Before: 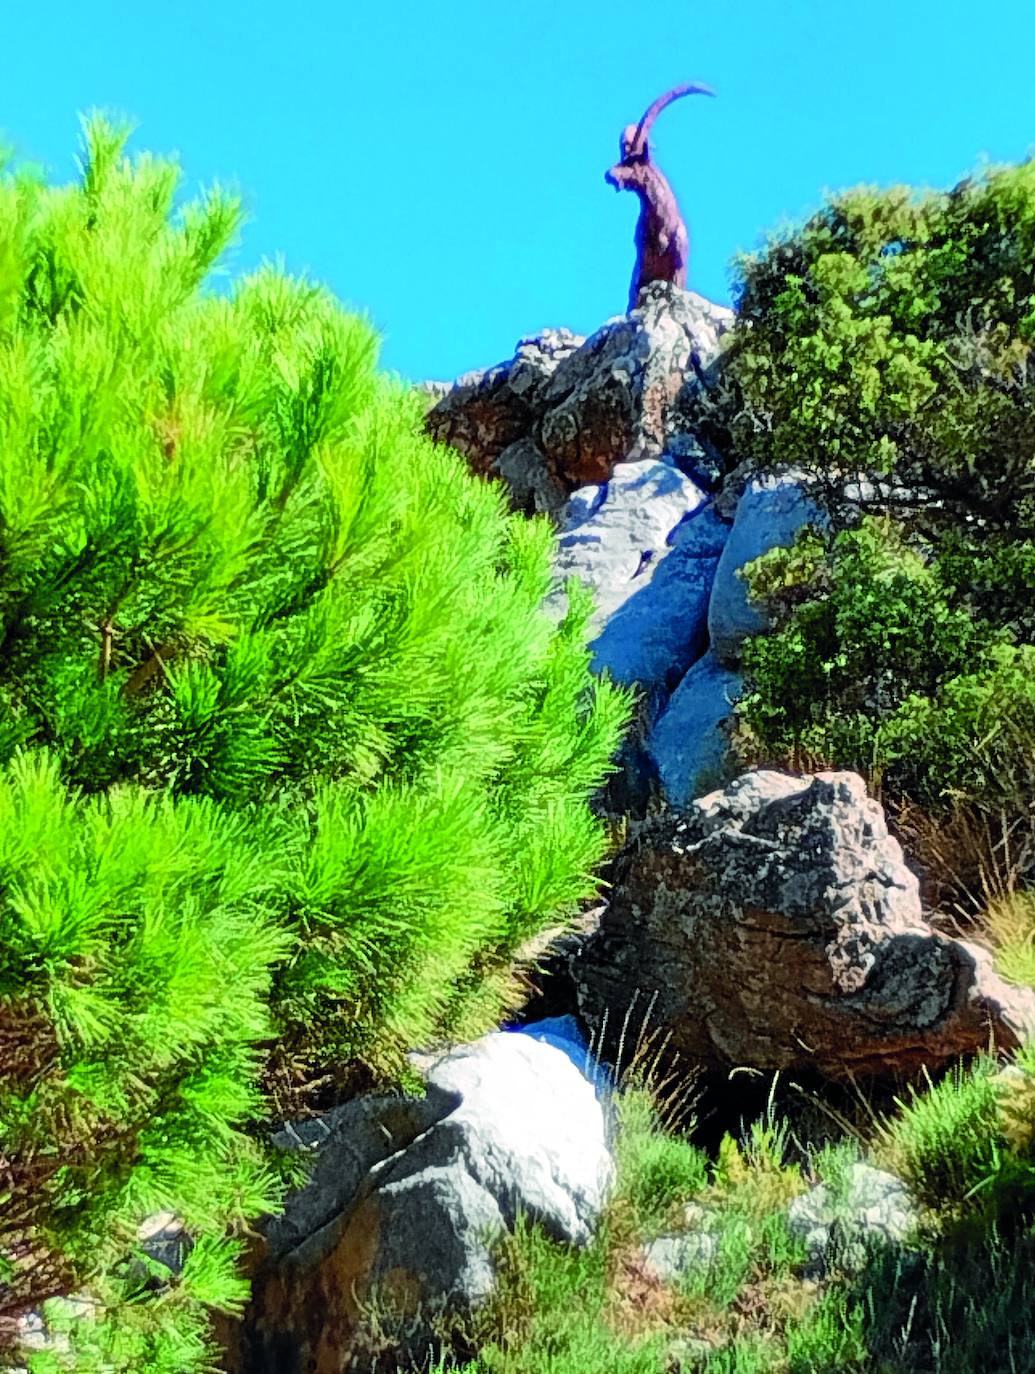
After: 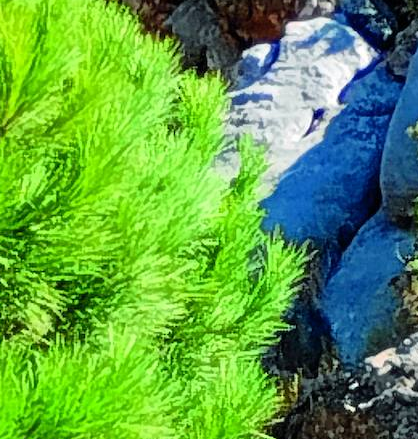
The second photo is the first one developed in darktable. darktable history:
crop: left 31.751%, top 32.172%, right 27.8%, bottom 35.83%
